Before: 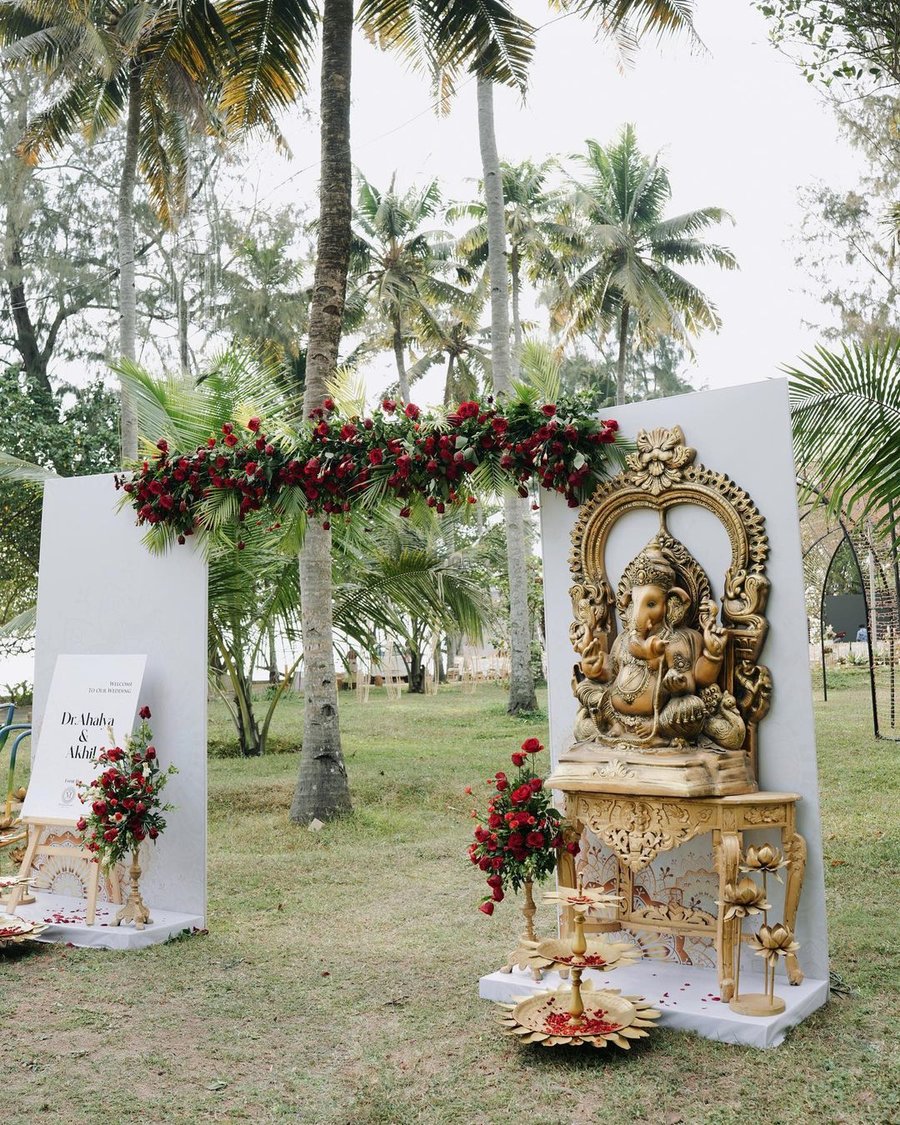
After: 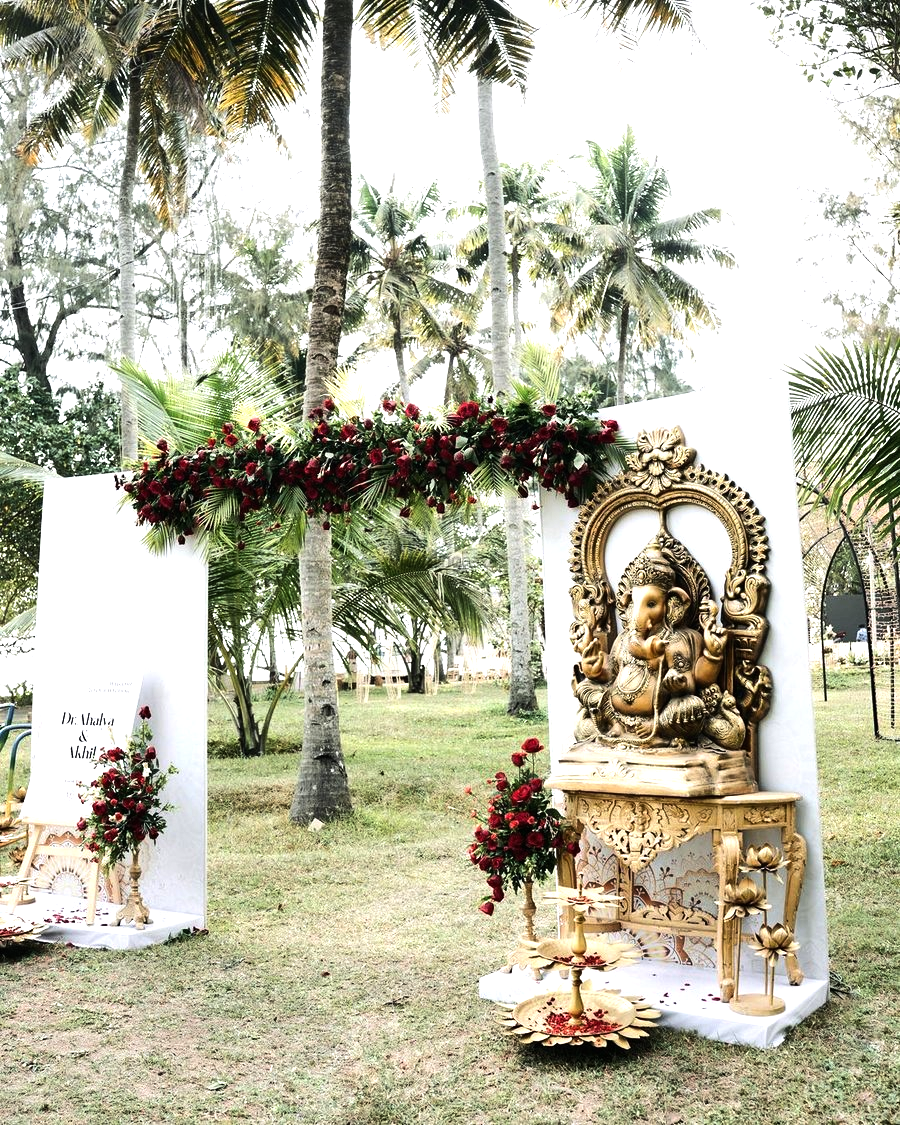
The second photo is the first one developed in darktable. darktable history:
tone equalizer: -8 EV -1.12 EV, -7 EV -1 EV, -6 EV -0.904 EV, -5 EV -0.581 EV, -3 EV 0.604 EV, -2 EV 0.873 EV, -1 EV 0.985 EV, +0 EV 1.07 EV, edges refinement/feathering 500, mask exposure compensation -1.57 EV, preserve details no
